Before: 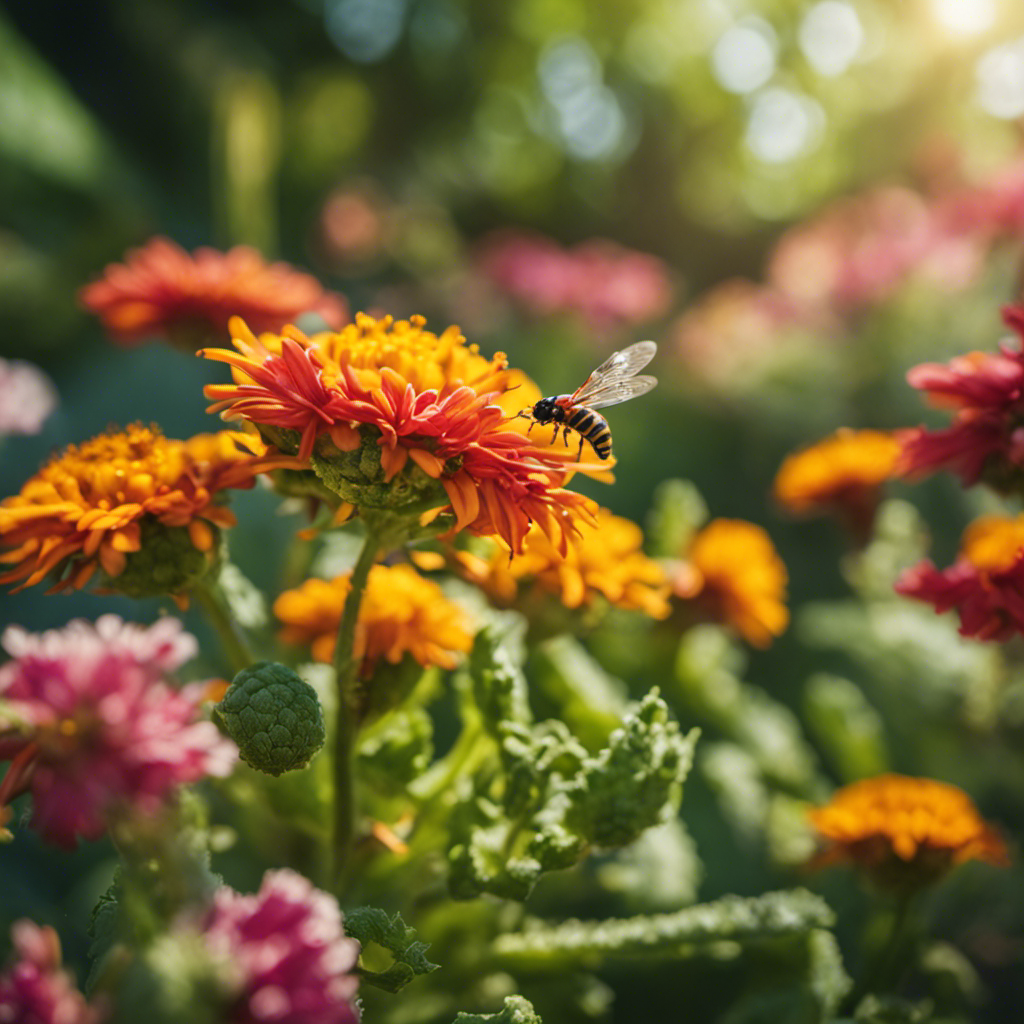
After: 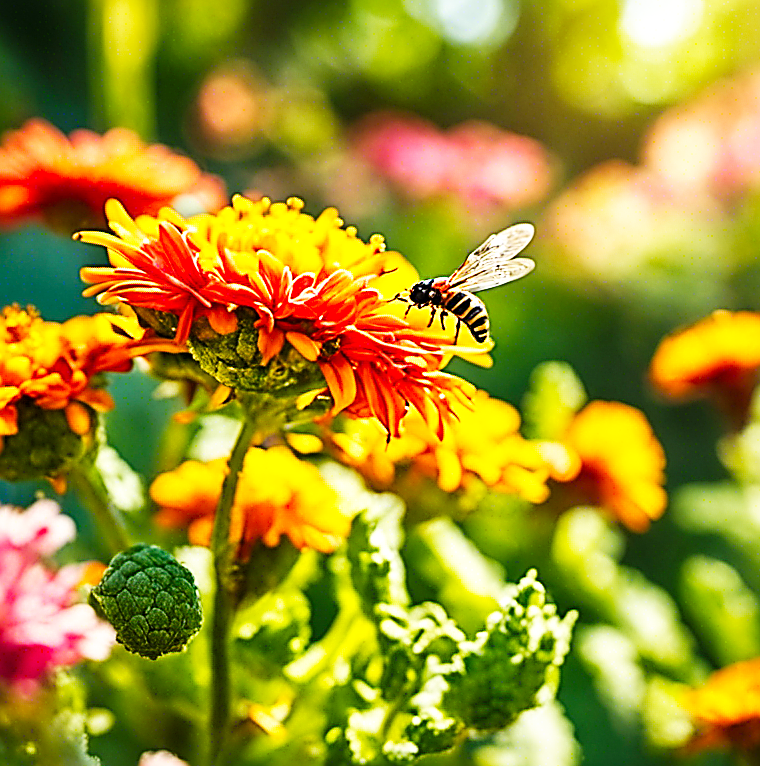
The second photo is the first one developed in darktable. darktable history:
color balance rgb: linear chroma grading › global chroma 18.951%, perceptual saturation grading › global saturation 0.521%
crop and rotate: left 12.023%, top 11.475%, right 13.684%, bottom 13.681%
sharpen: amount 1.852
base curve: curves: ch0 [(0, 0) (0.007, 0.004) (0.027, 0.03) (0.046, 0.07) (0.207, 0.54) (0.442, 0.872) (0.673, 0.972) (1, 1)], preserve colors none
local contrast: mode bilateral grid, contrast 21, coarseness 51, detail 121%, midtone range 0.2
